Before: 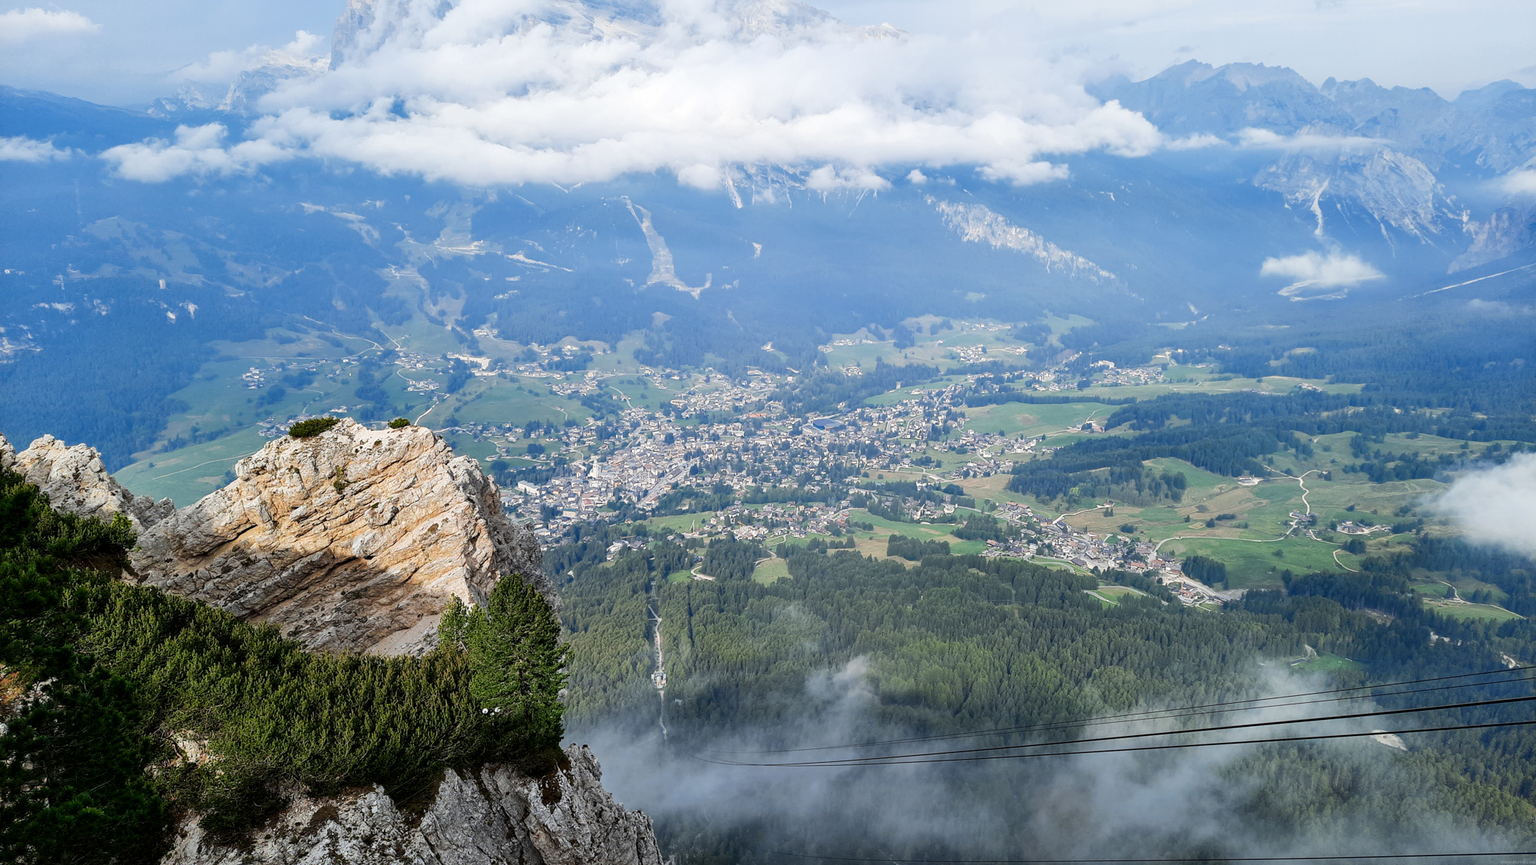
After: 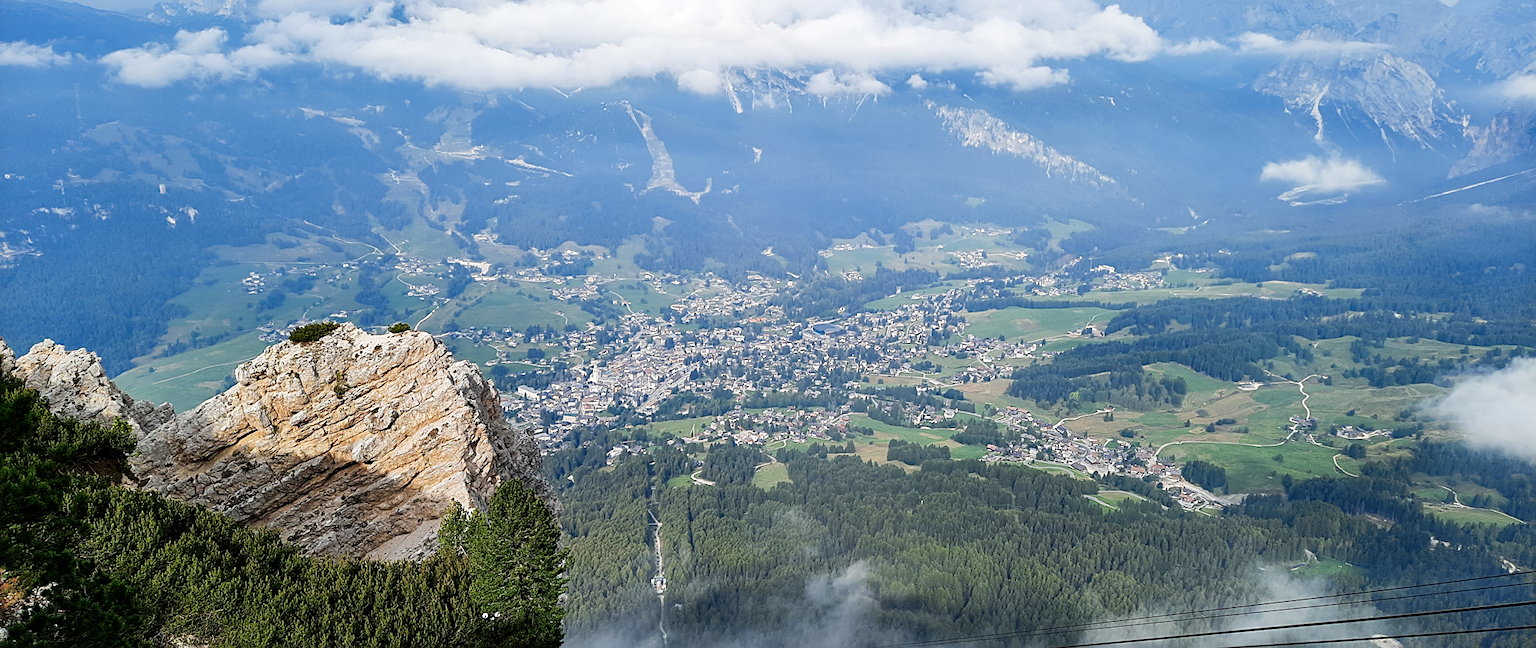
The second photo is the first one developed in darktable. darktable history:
sharpen: on, module defaults
crop: top 11.038%, bottom 13.962%
